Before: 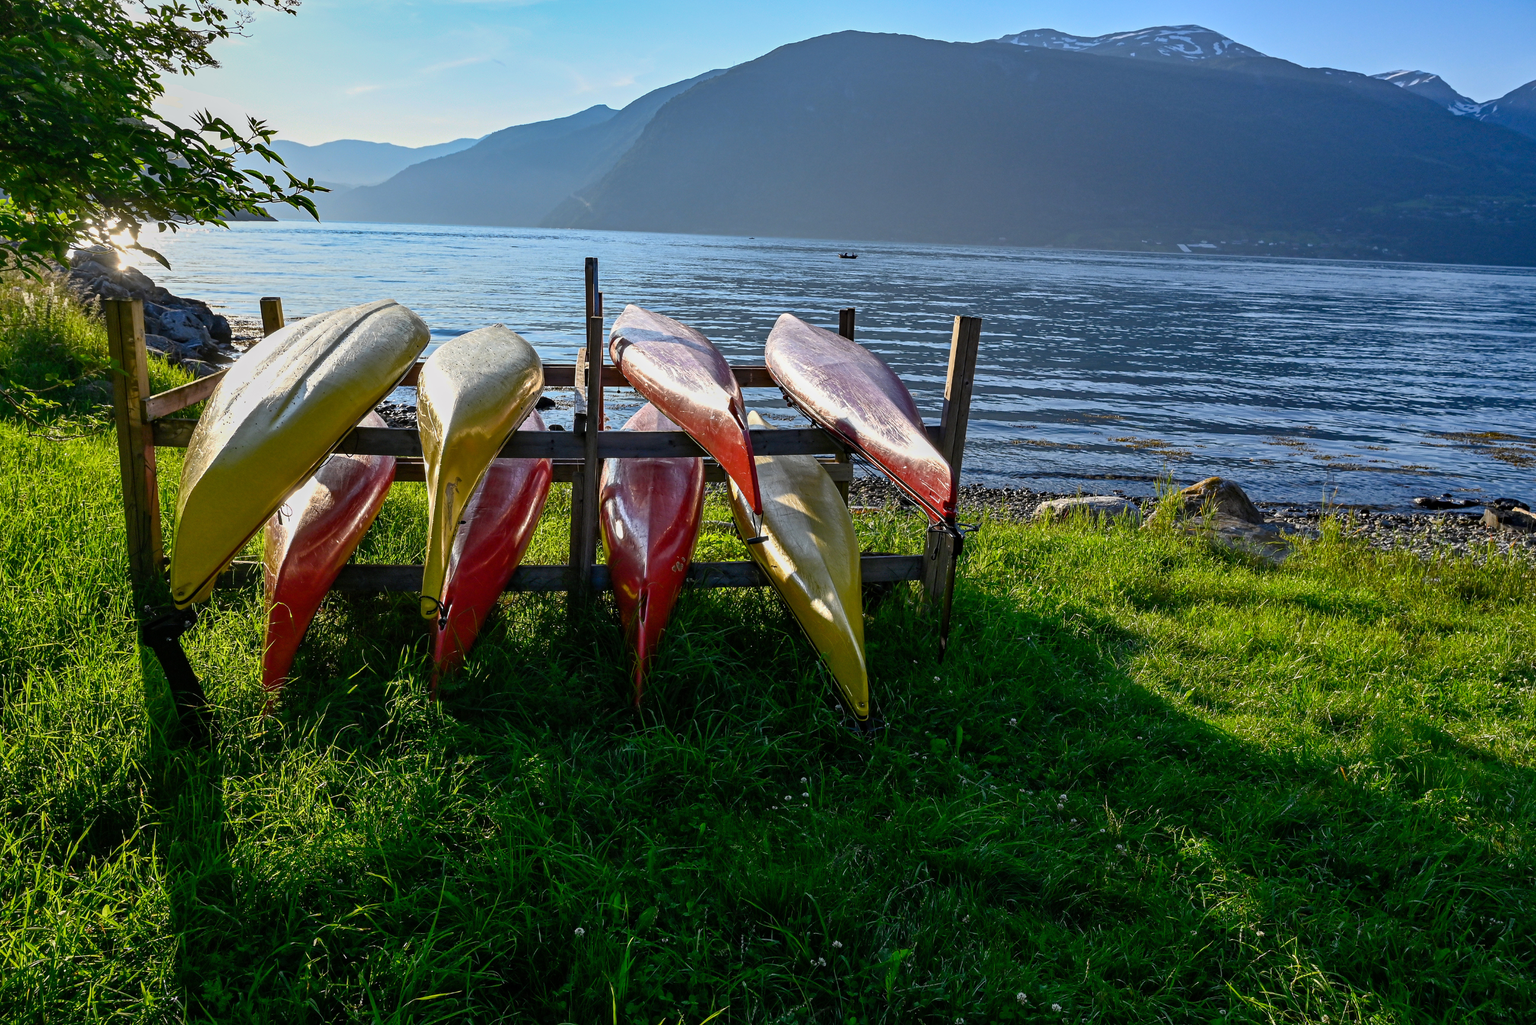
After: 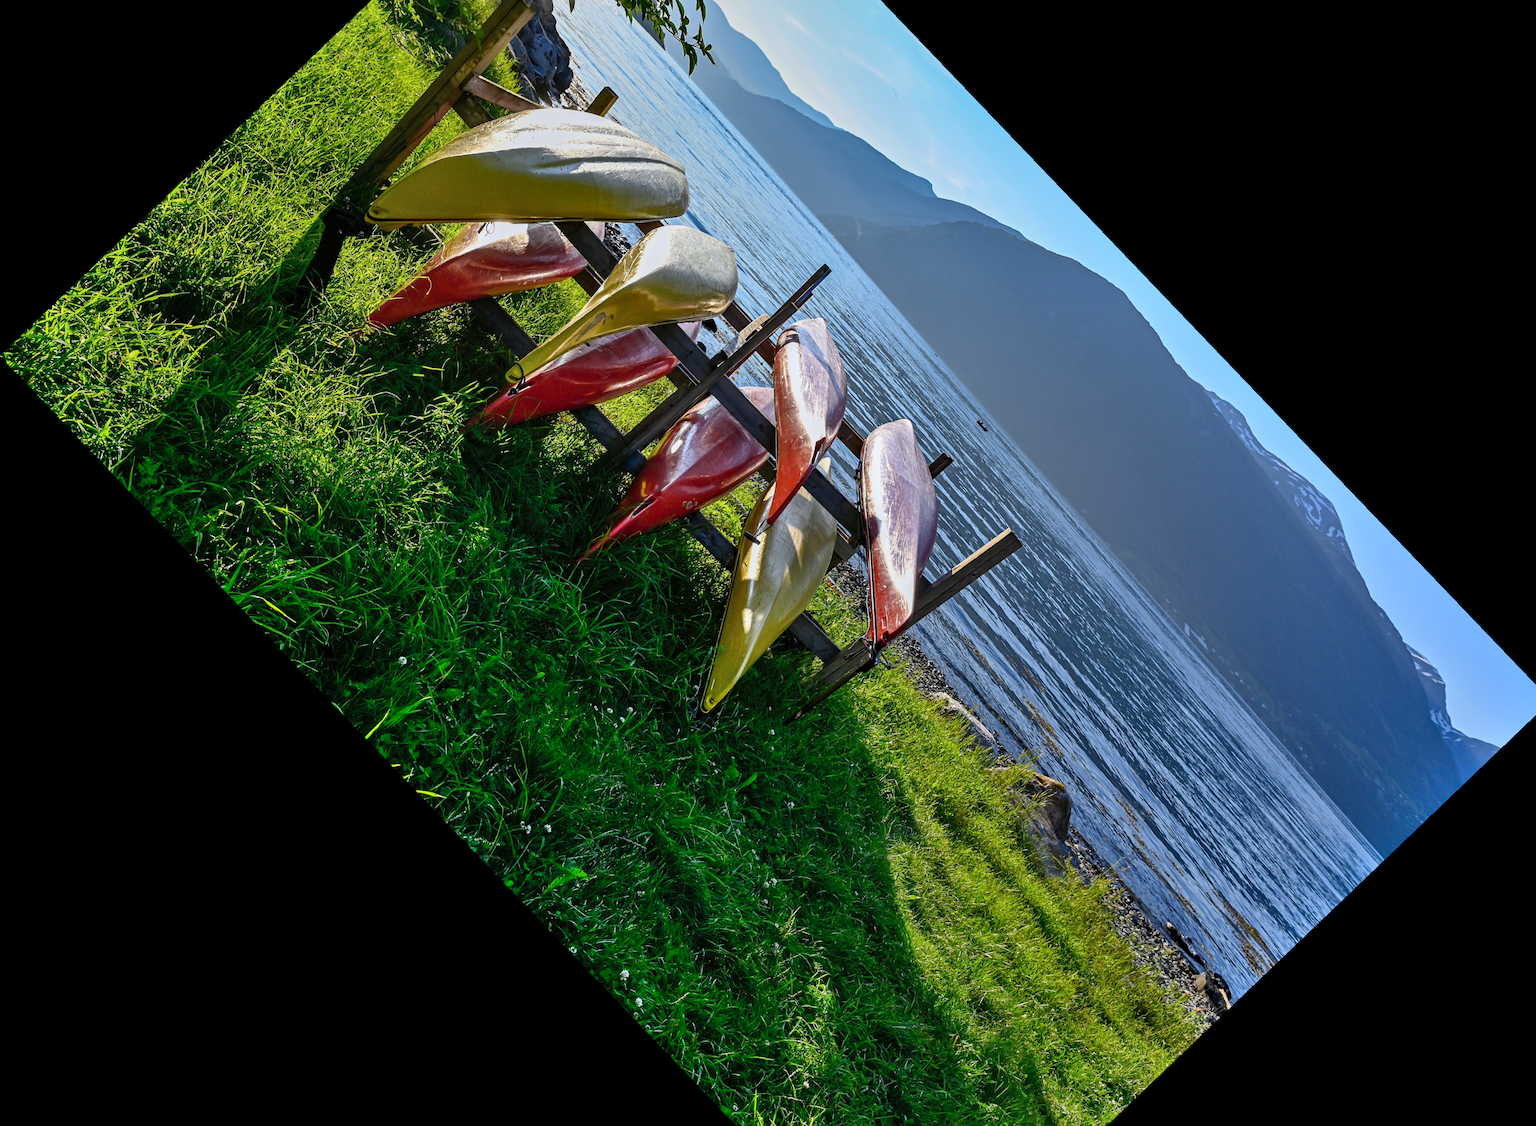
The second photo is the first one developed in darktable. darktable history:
white balance: red 0.983, blue 1.036
crop and rotate: angle -46.26°, top 16.234%, right 0.912%, bottom 11.704%
shadows and highlights: shadows 53, soften with gaussian
